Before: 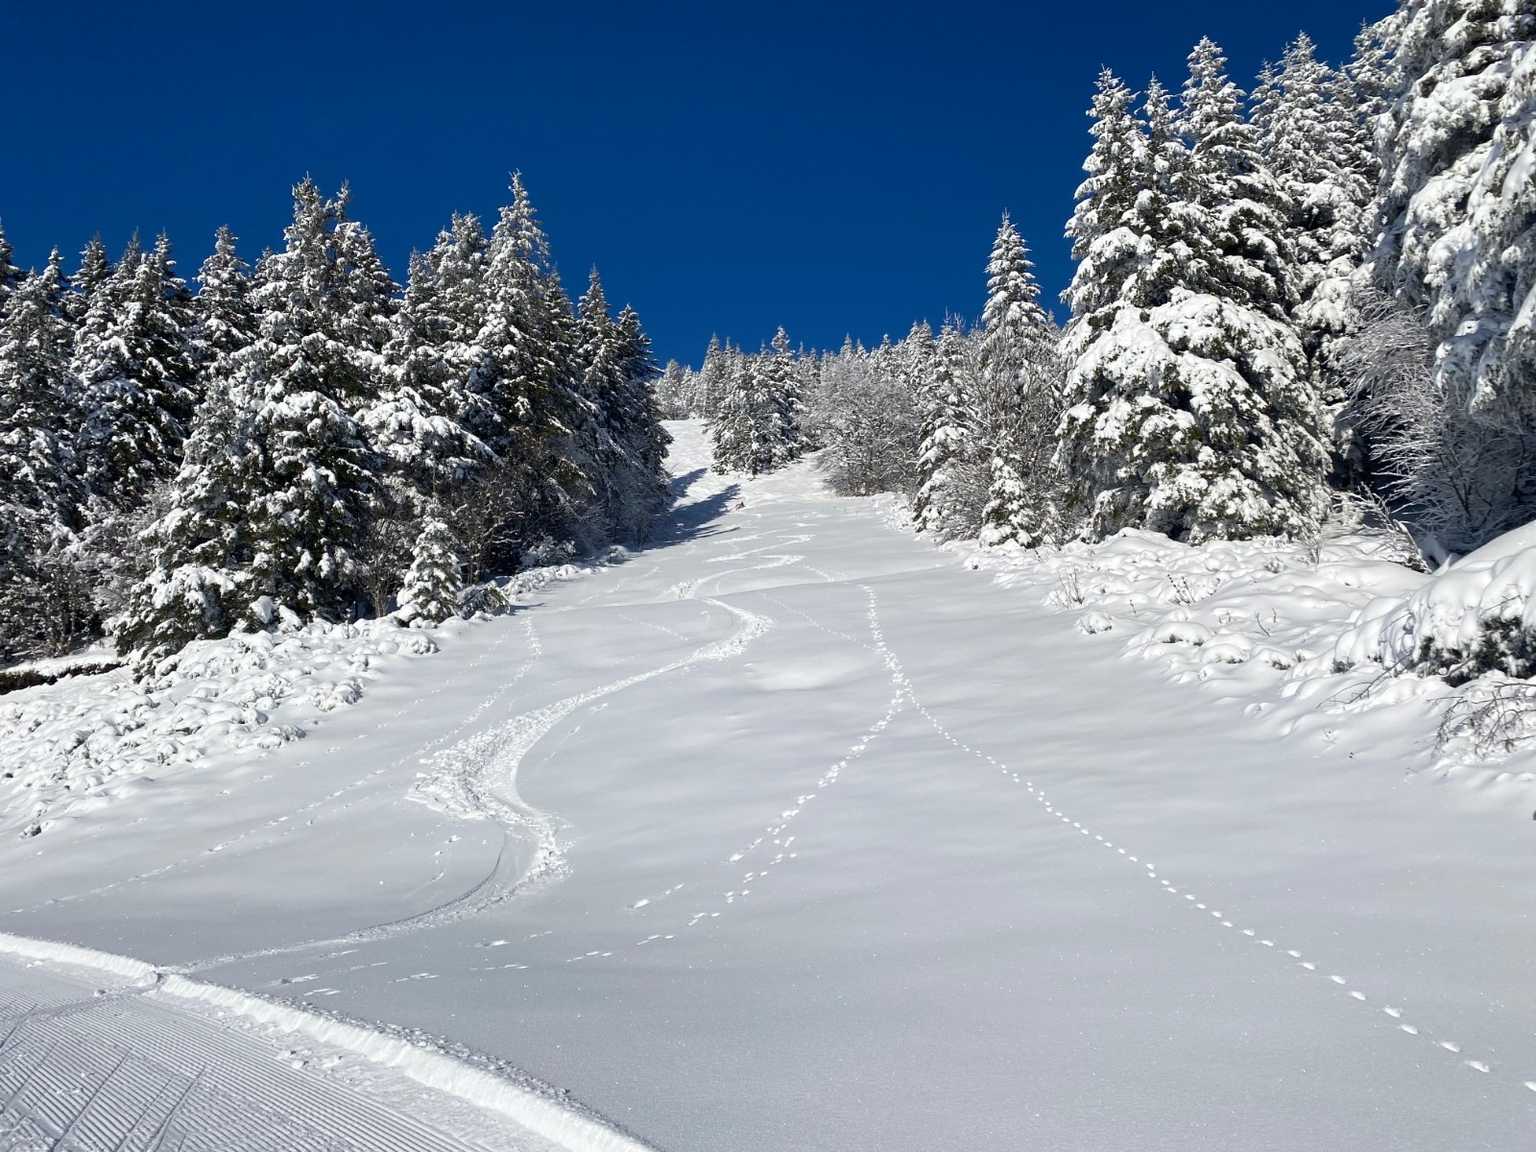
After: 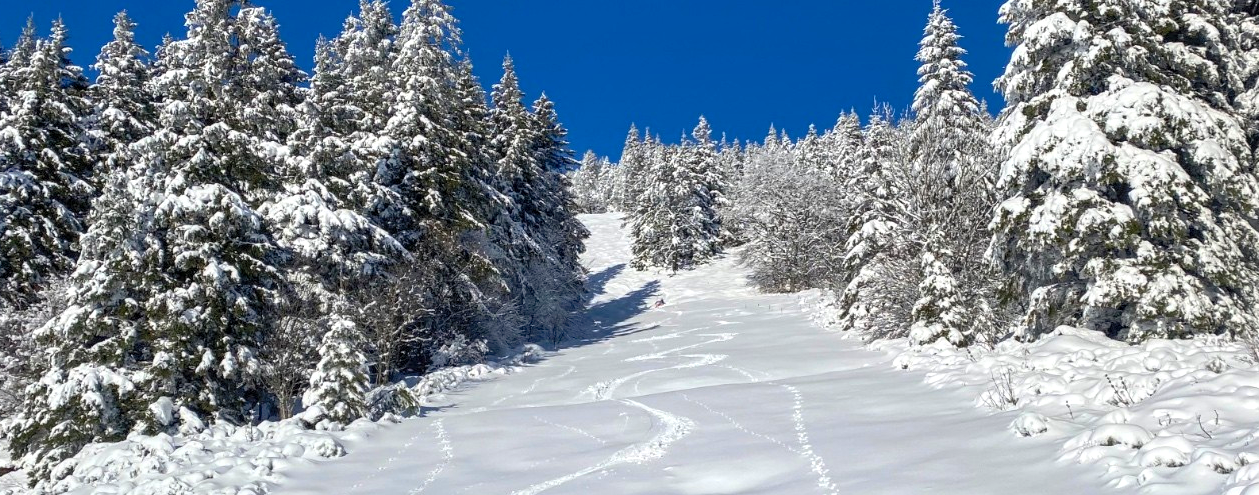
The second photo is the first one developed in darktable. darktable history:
crop: left 6.938%, top 18.688%, right 14.336%, bottom 40.02%
shadows and highlights: on, module defaults
contrast brightness saturation: contrast 0.195, brightness 0.165, saturation 0.218
local contrast: detail 130%
